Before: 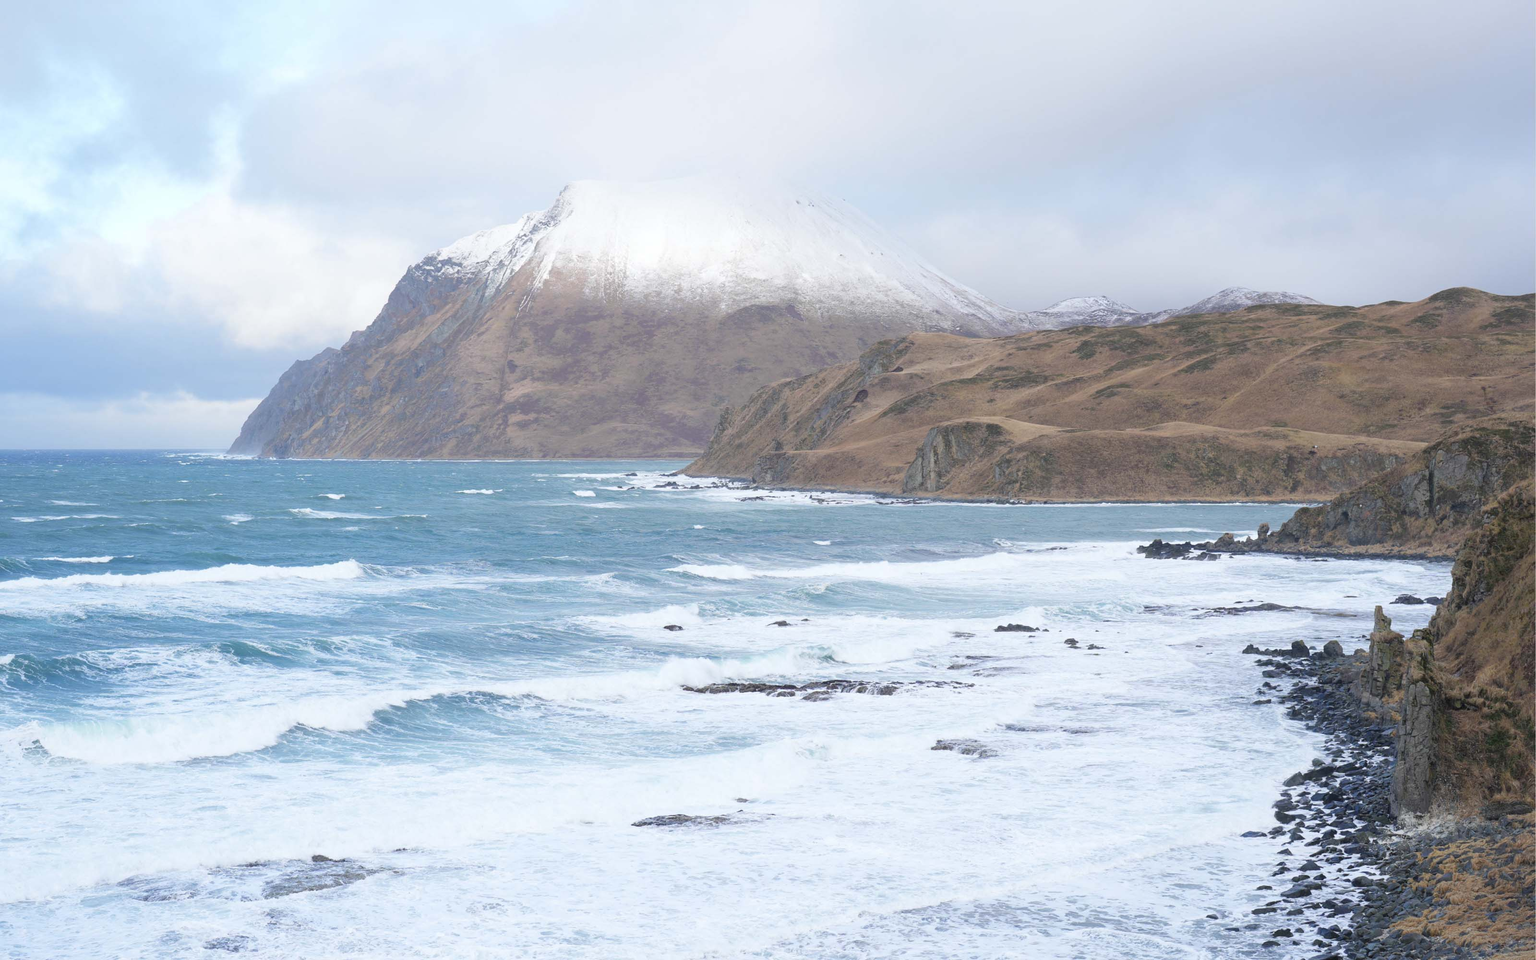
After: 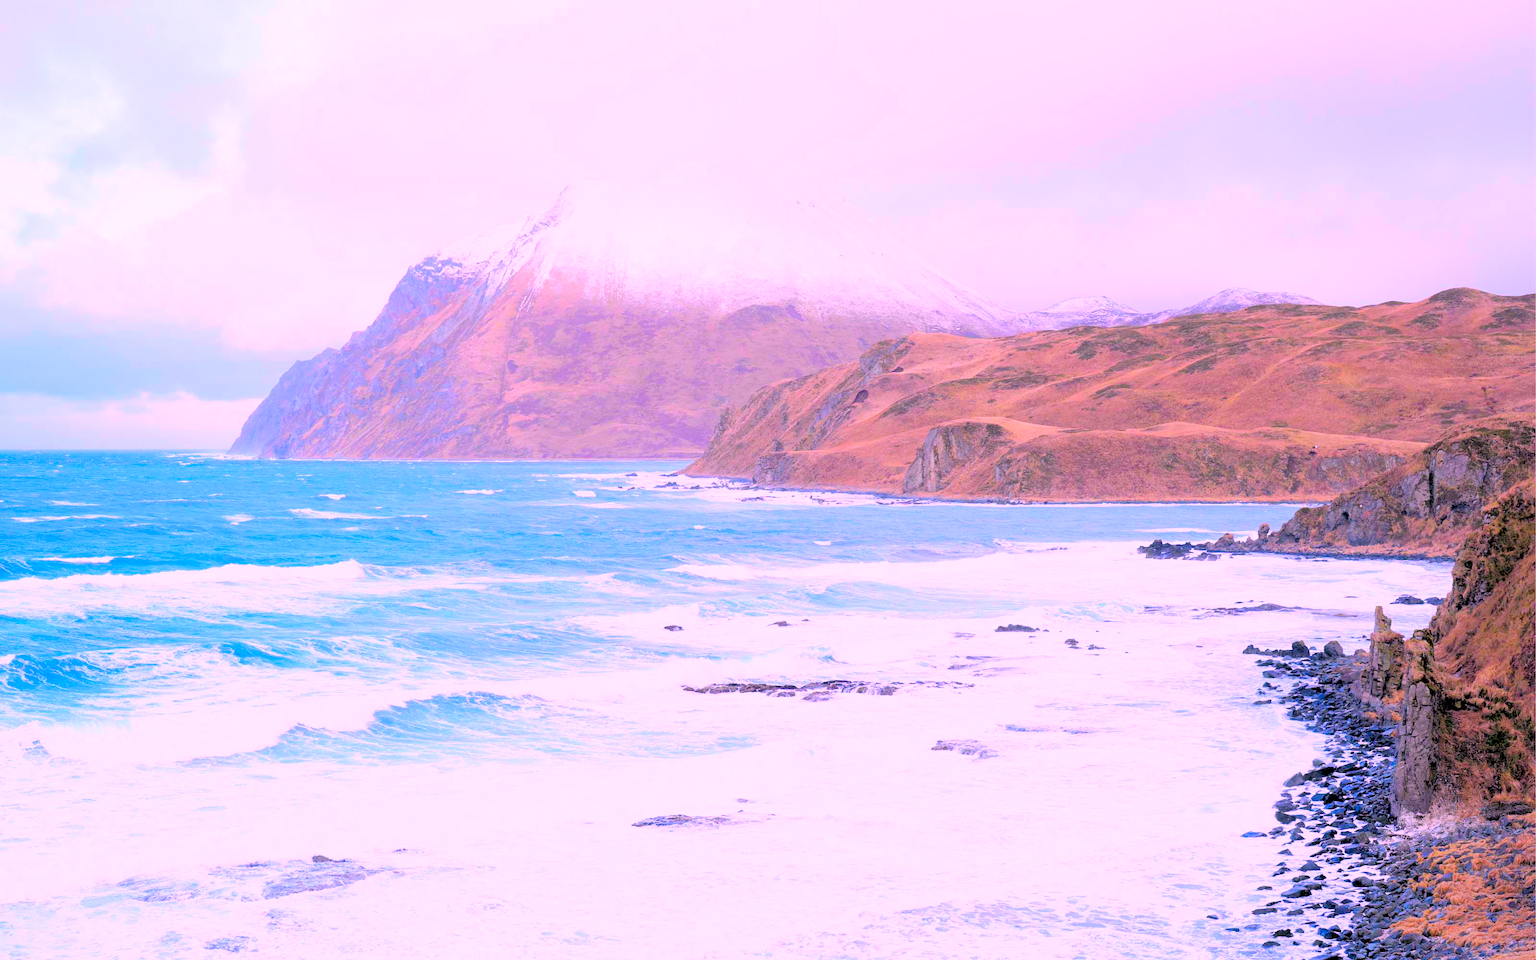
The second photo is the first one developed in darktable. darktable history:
contrast brightness saturation: contrast 0.16, saturation 0.32
color correction: highlights a* 19.5, highlights b* -11.53, saturation 1.69
rgb levels: levels [[0.027, 0.429, 0.996], [0, 0.5, 1], [0, 0.5, 1]]
